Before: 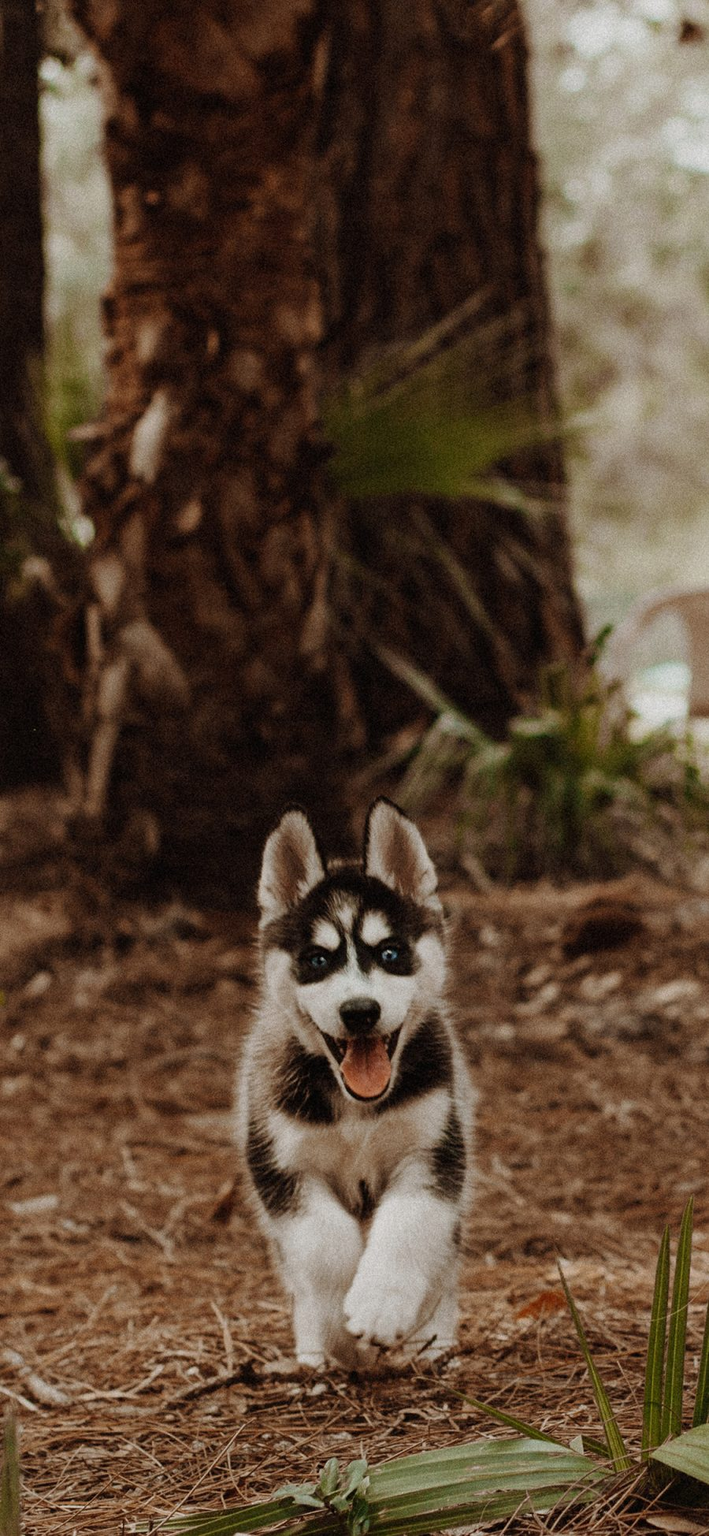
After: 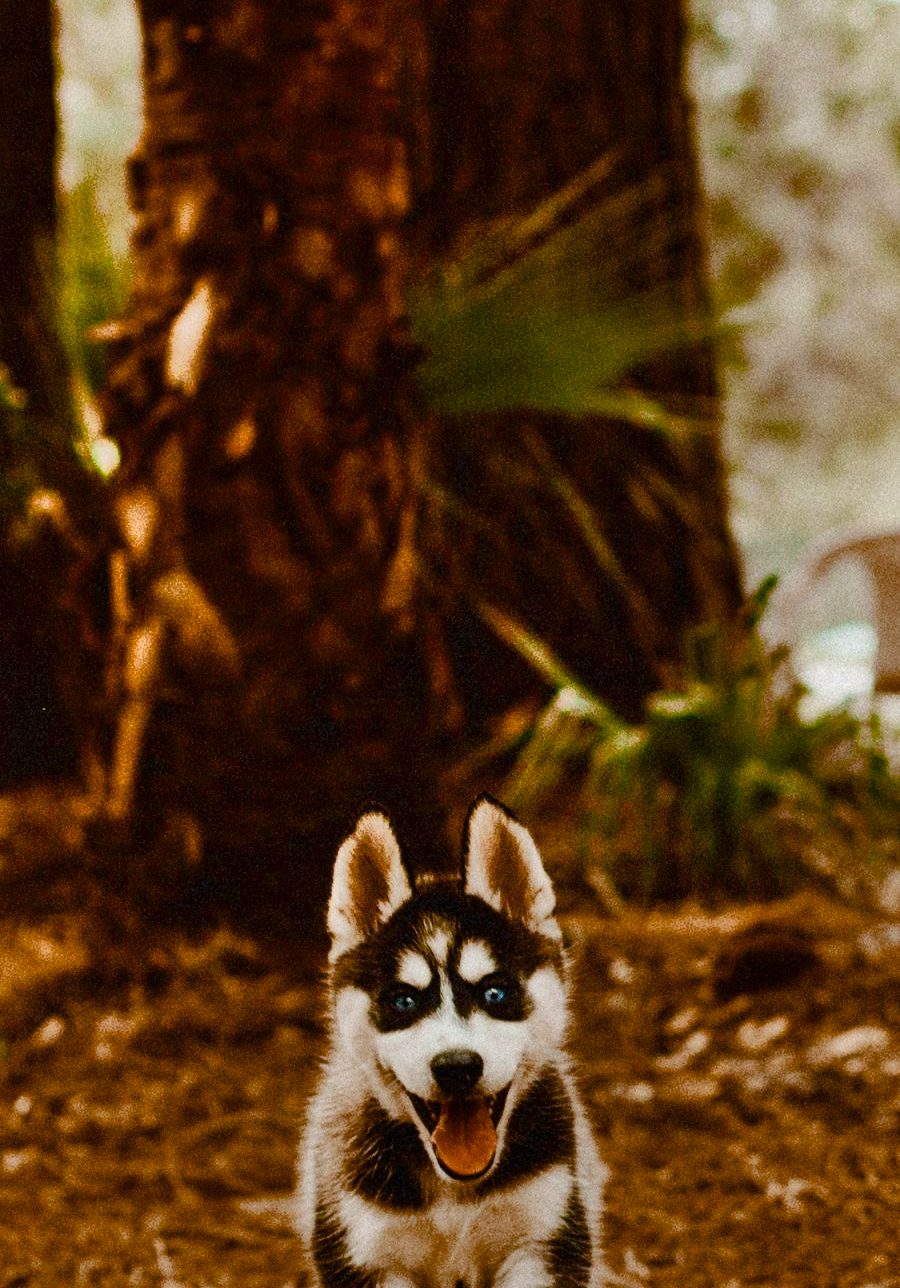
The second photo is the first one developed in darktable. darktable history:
crop: top 11.166%, bottom 22.715%
shadows and highlights: highlights 69.39, soften with gaussian
color balance rgb: highlights gain › luminance 17.687%, perceptual saturation grading › global saturation 34.526%, perceptual saturation grading › highlights -24.799%, perceptual saturation grading › shadows 49.882%, saturation formula JzAzBz (2021)
